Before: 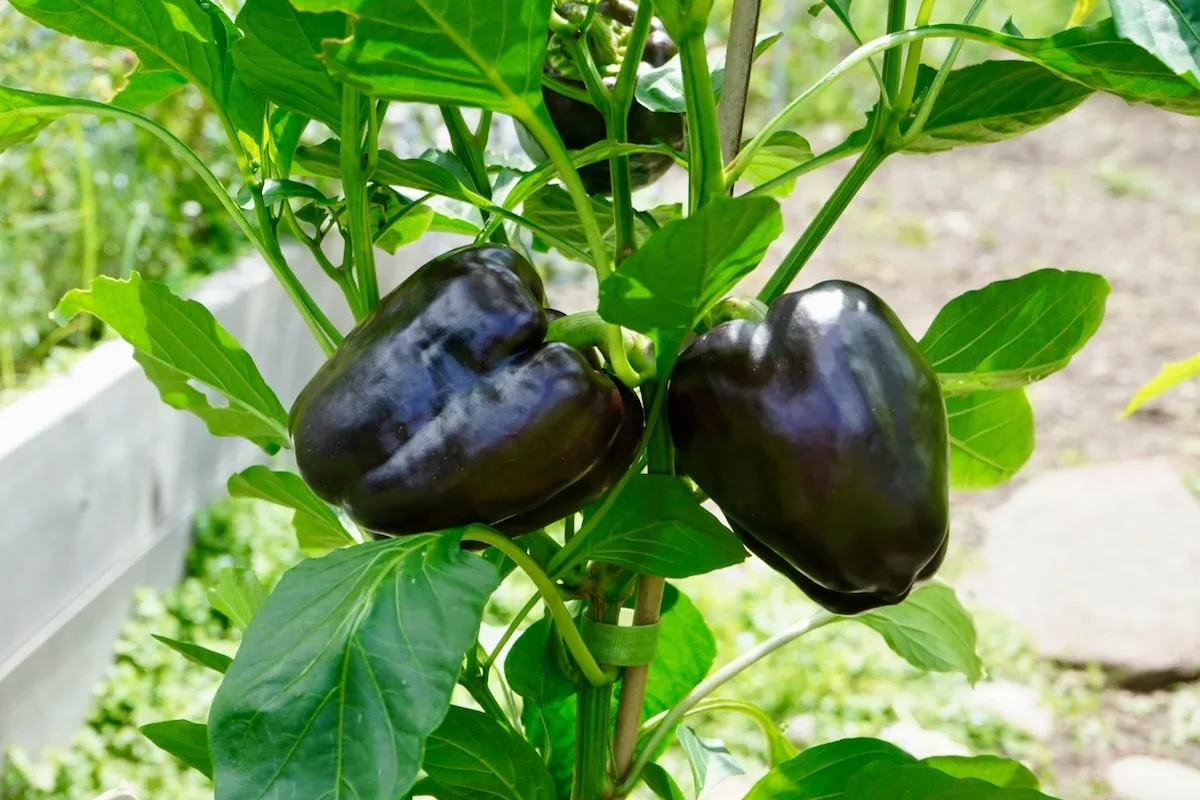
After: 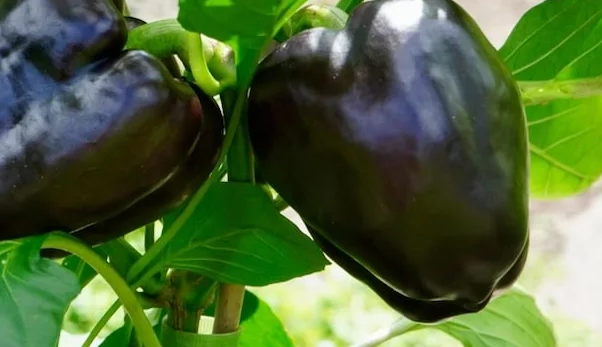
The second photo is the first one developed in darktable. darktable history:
crop: left 35.014%, top 36.618%, right 14.8%, bottom 19.956%
